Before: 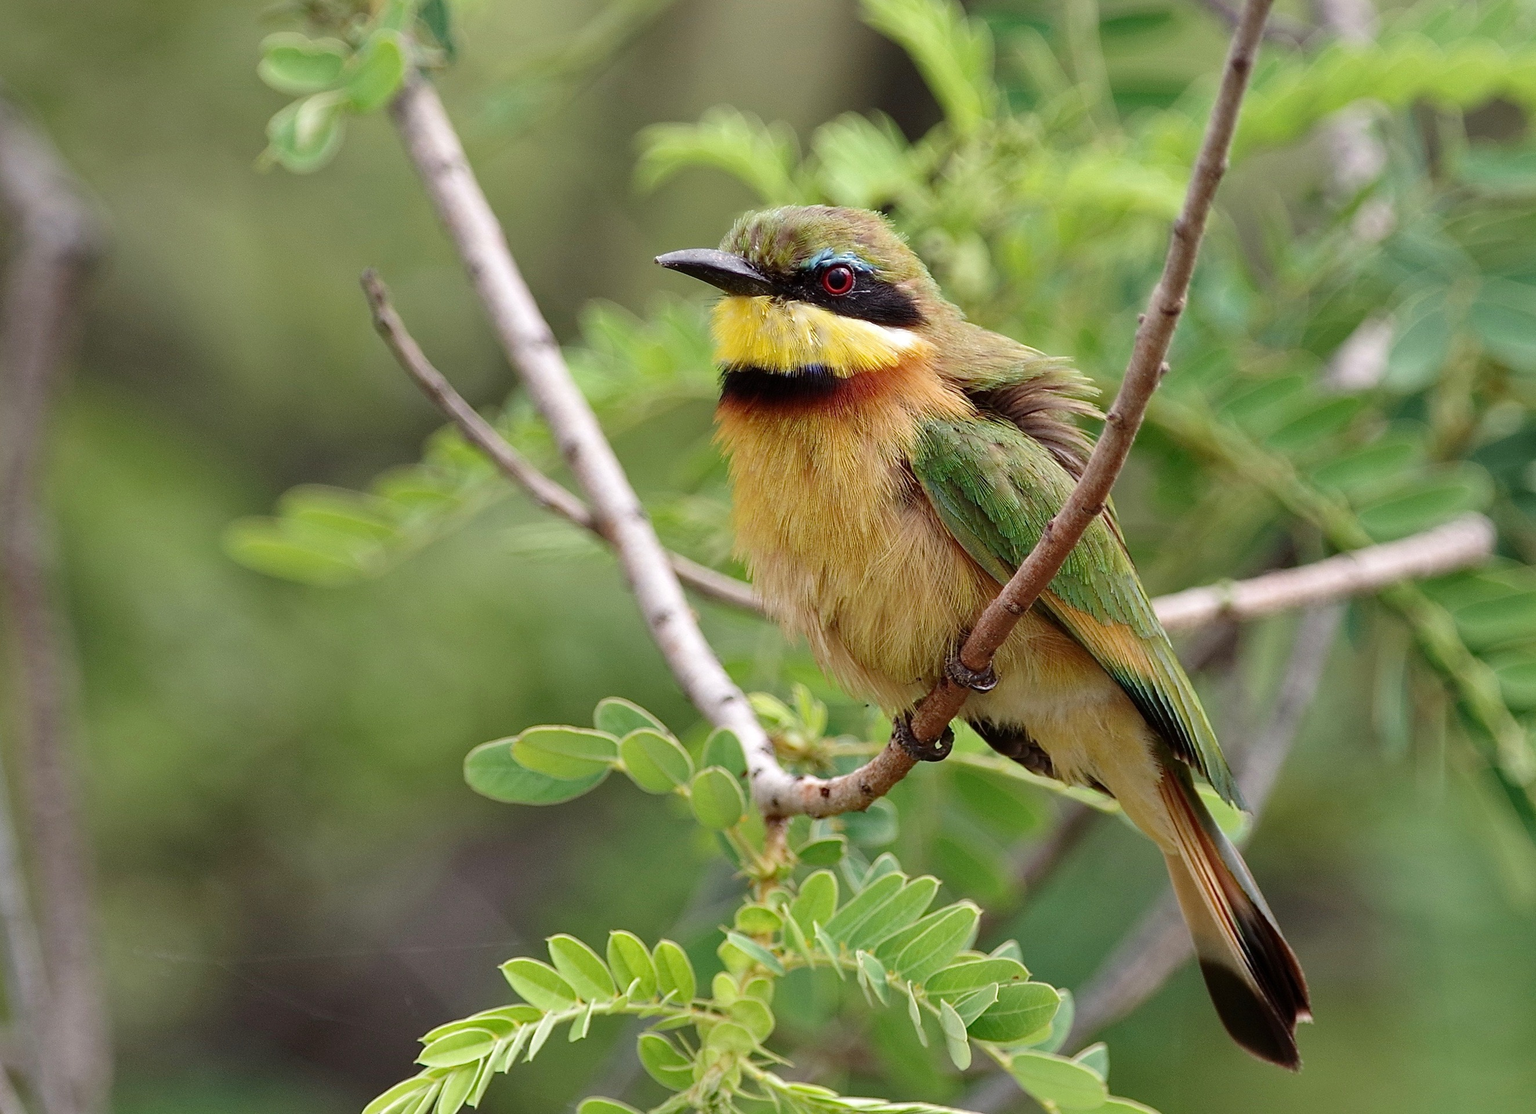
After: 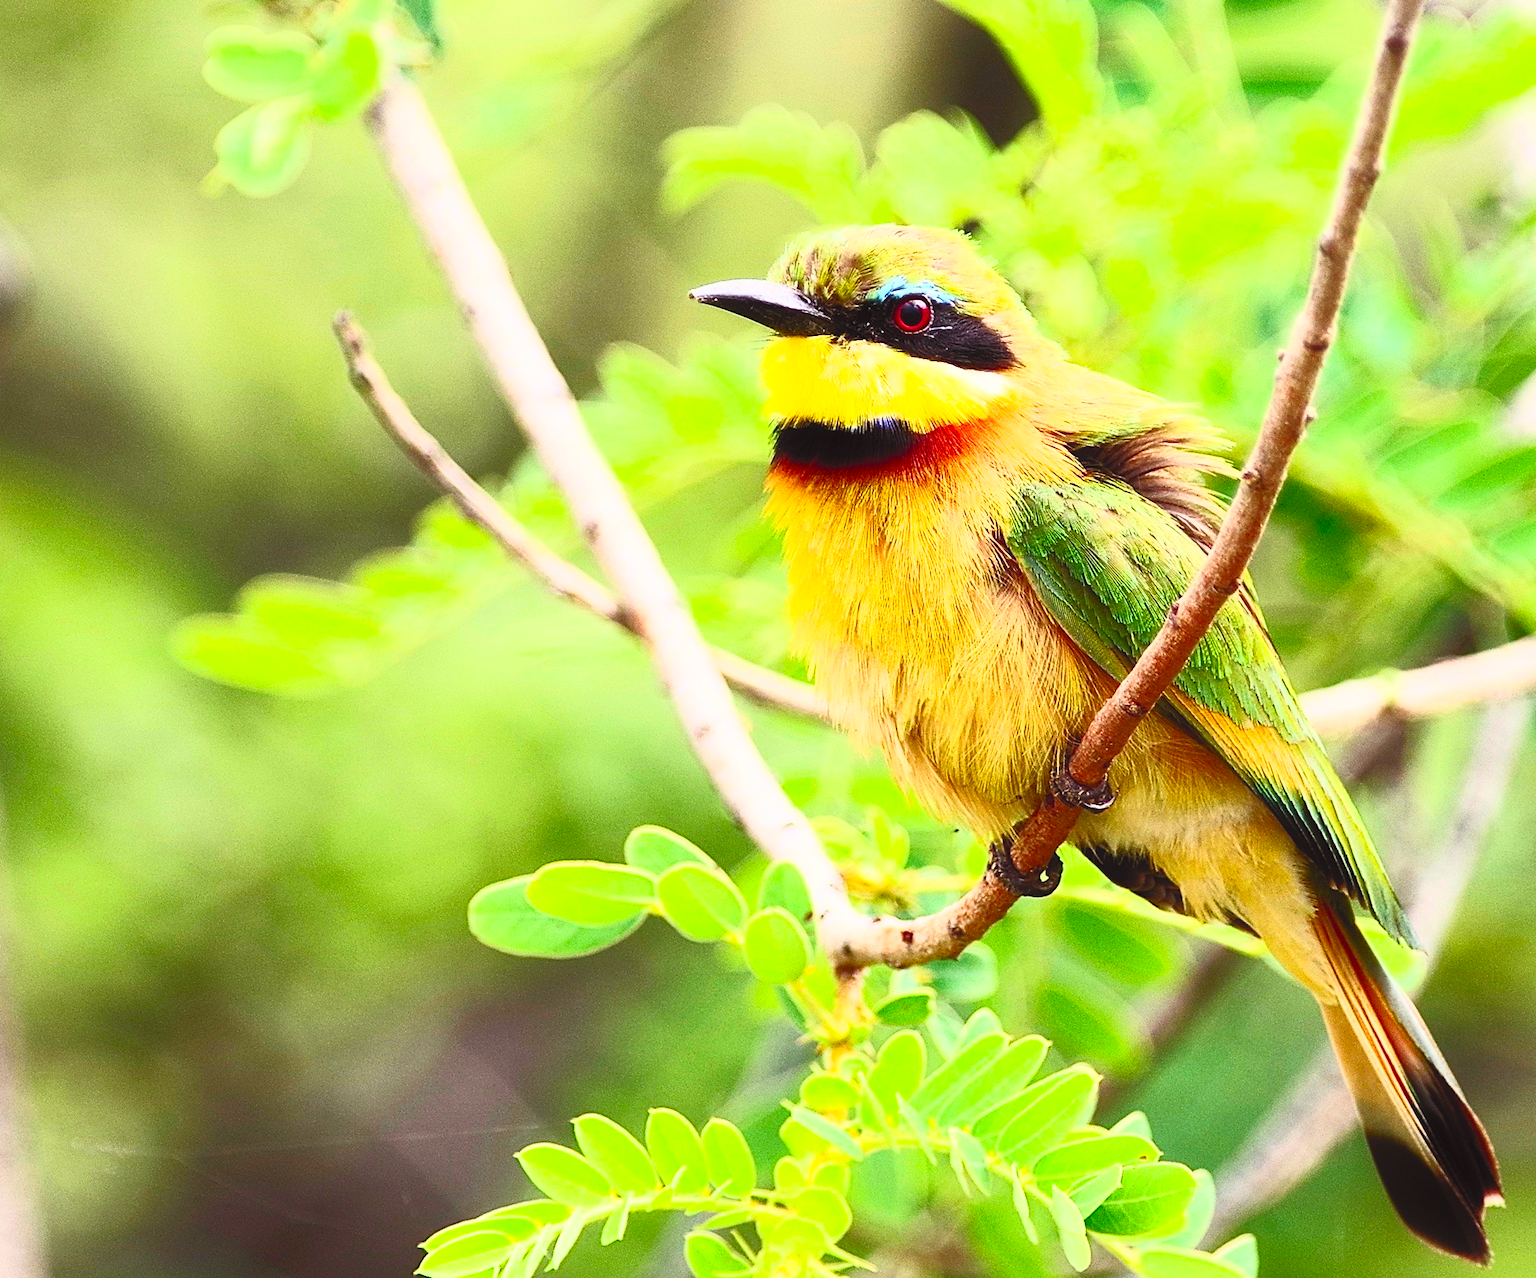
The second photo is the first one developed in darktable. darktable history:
crop and rotate: angle 1°, left 4.281%, top 0.642%, right 11.383%, bottom 2.486%
contrast equalizer: y [[0.5, 0.486, 0.447, 0.446, 0.489, 0.5], [0.5 ×6], [0.5 ×6], [0 ×6], [0 ×6]]
filmic rgb: black relative exposure -7.65 EV, white relative exposure 4.56 EV, hardness 3.61
contrast brightness saturation: contrast 1, brightness 1, saturation 1
color correction: highlights a* -0.95, highlights b* 4.5, shadows a* 3.55
